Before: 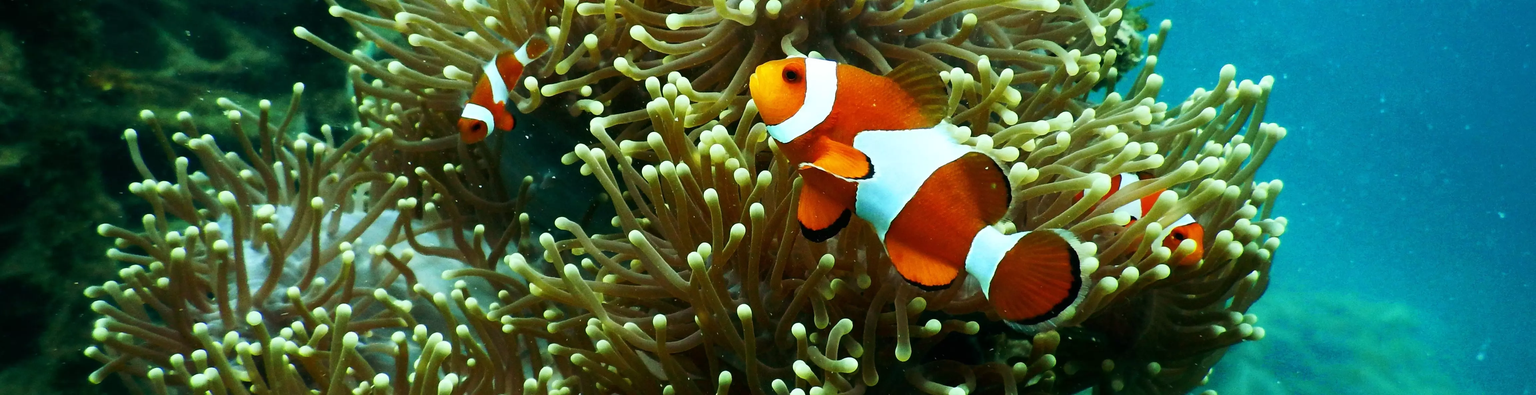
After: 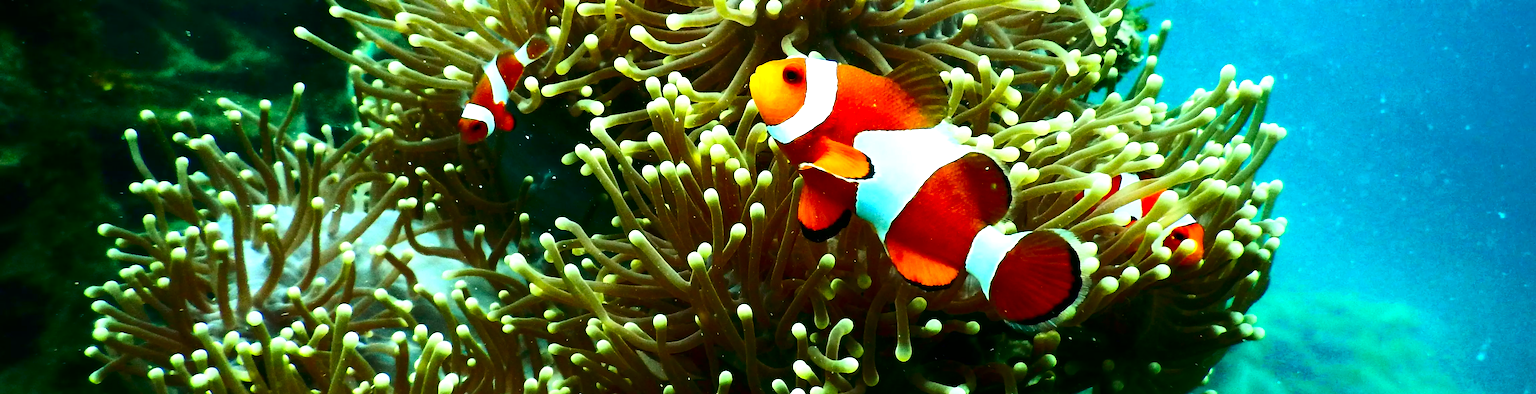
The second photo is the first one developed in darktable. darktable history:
exposure: exposure 0.744 EV, compensate highlight preservation false
contrast brightness saturation: contrast 0.21, brightness -0.111, saturation 0.206
